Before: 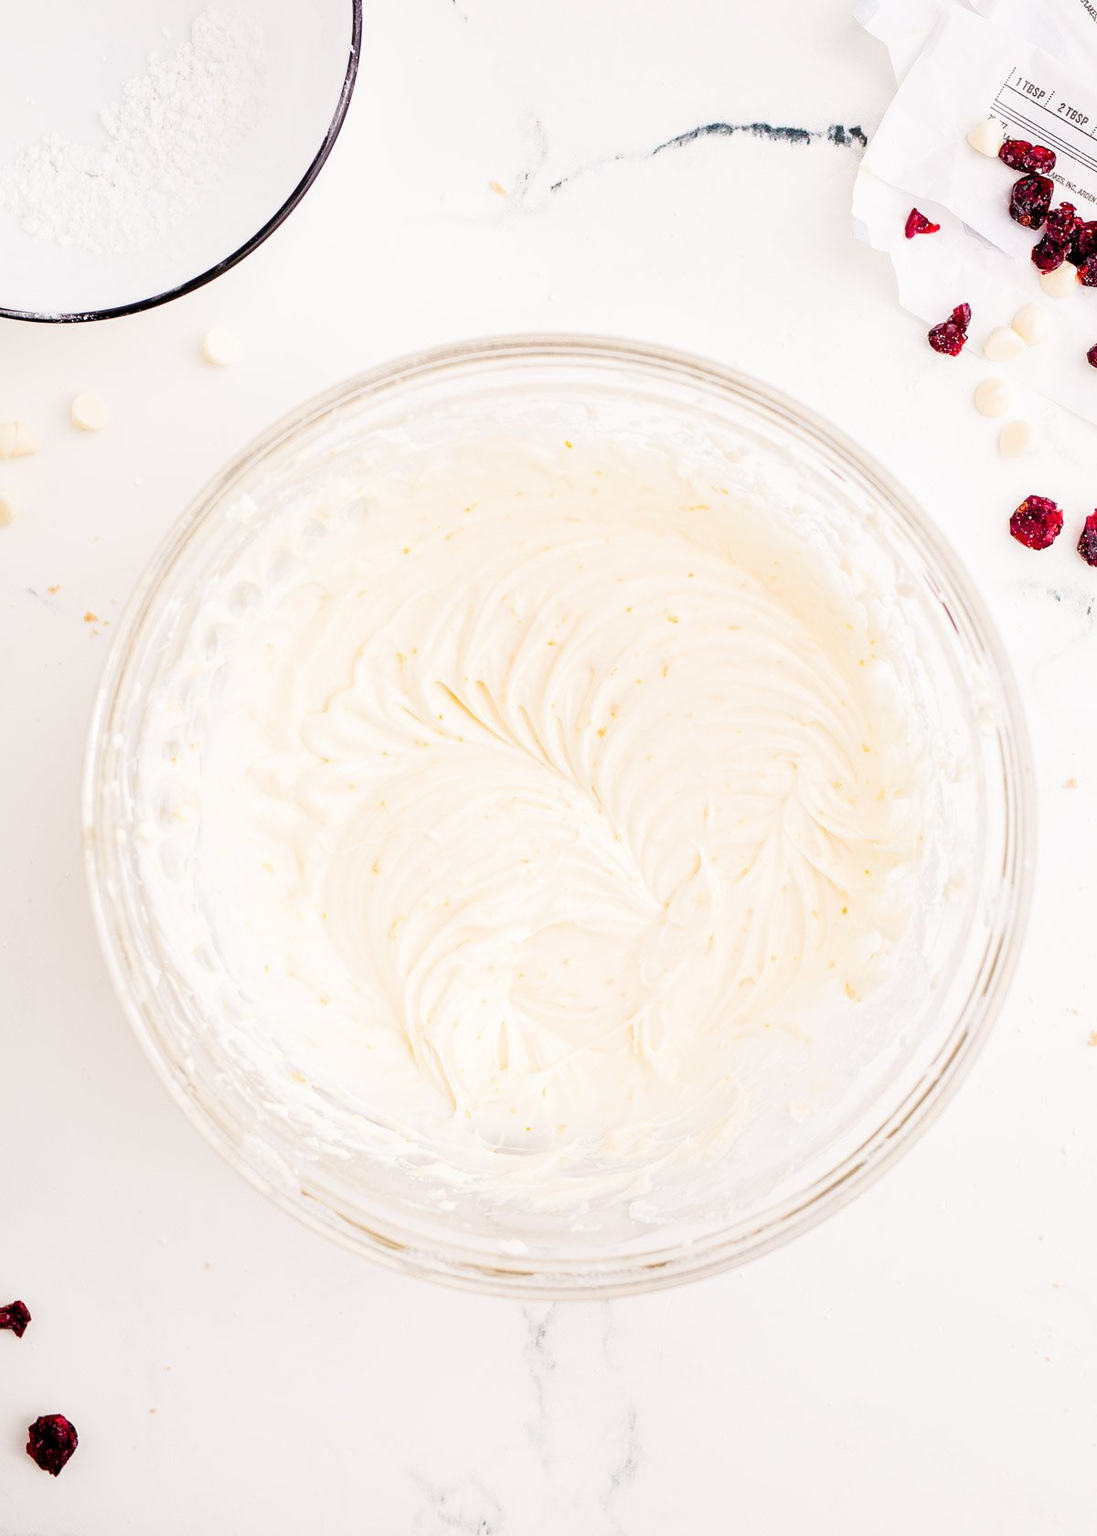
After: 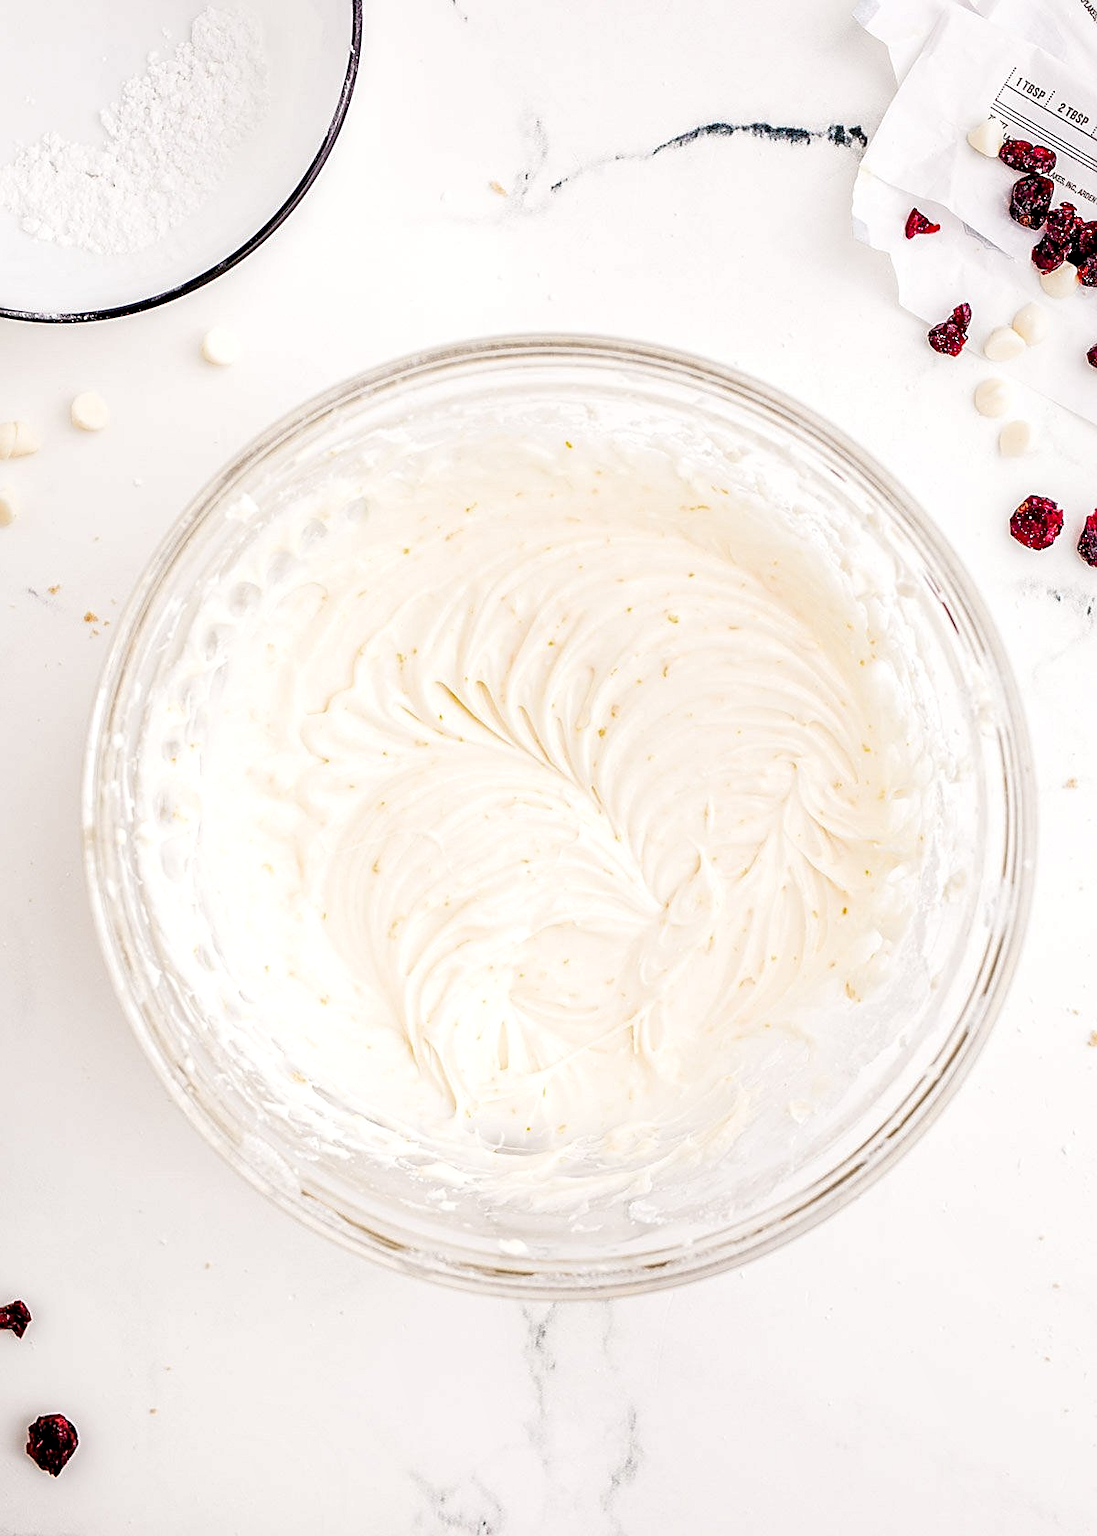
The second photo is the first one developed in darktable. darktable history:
sharpen: on, module defaults
local contrast: highlights 64%, shadows 53%, detail 169%, midtone range 0.512
